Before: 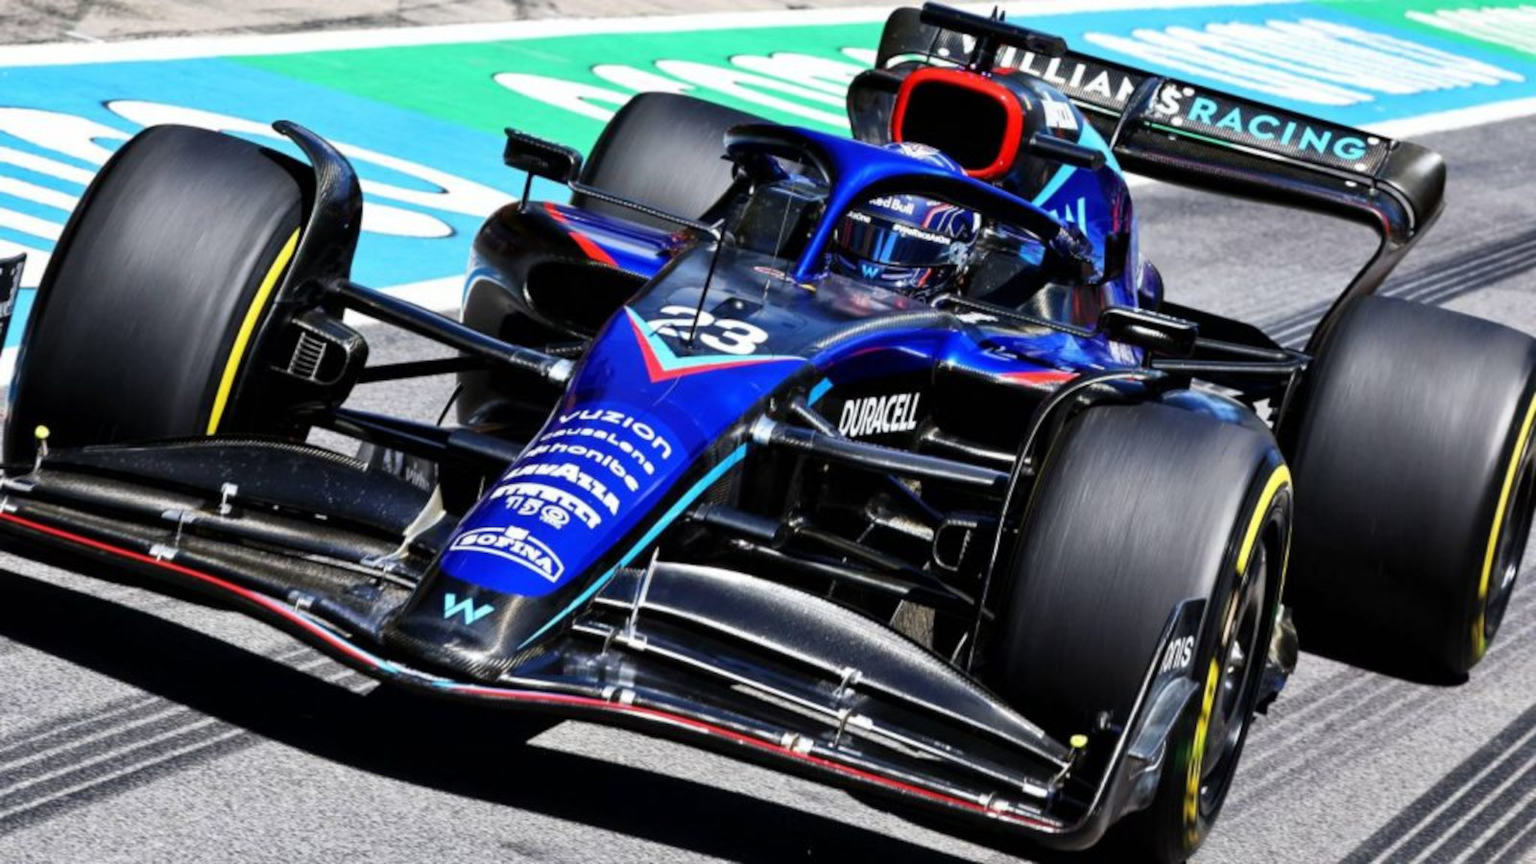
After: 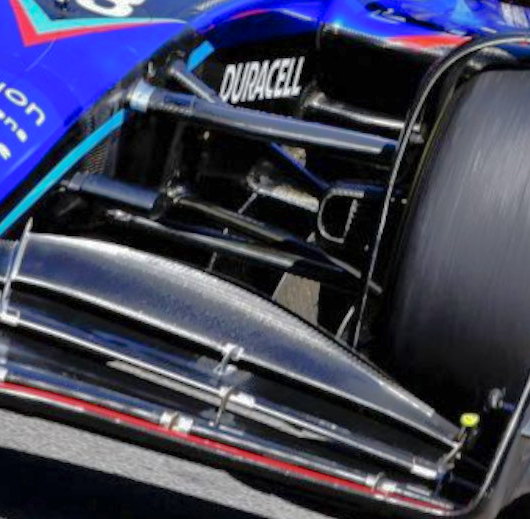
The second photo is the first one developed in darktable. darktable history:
crop: left 40.878%, top 39.176%, right 25.993%, bottom 3.081%
shadows and highlights: shadows 60, highlights -60
